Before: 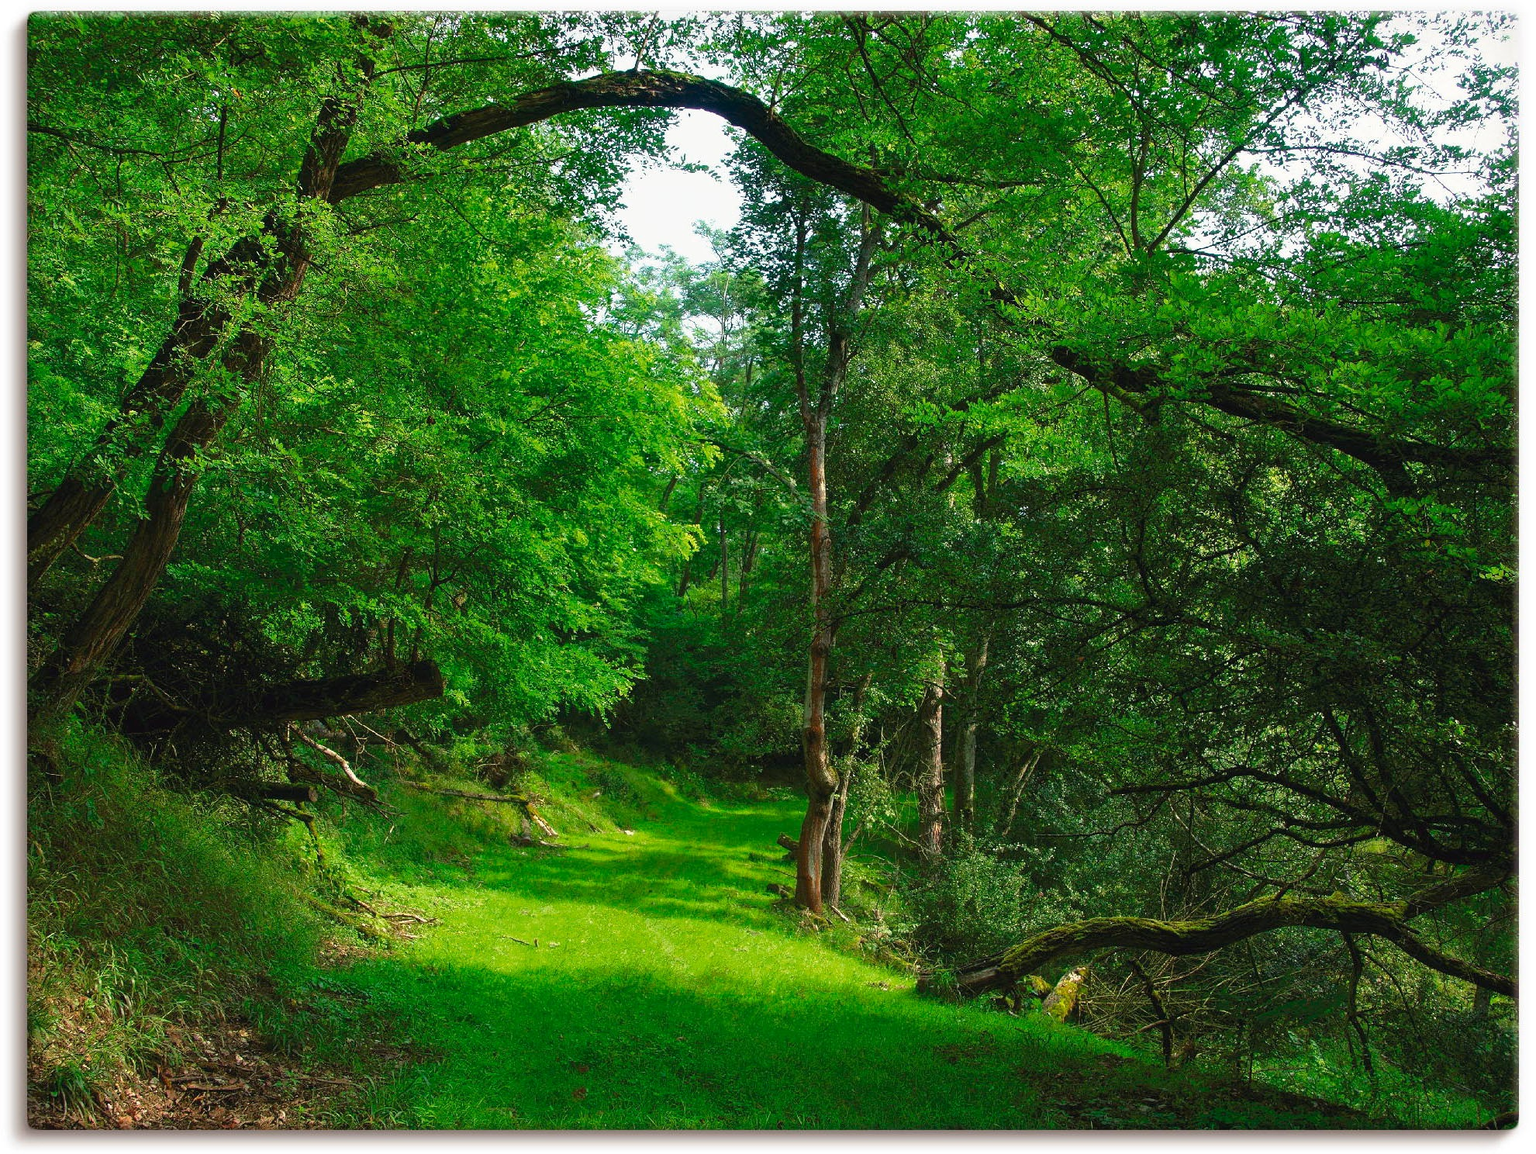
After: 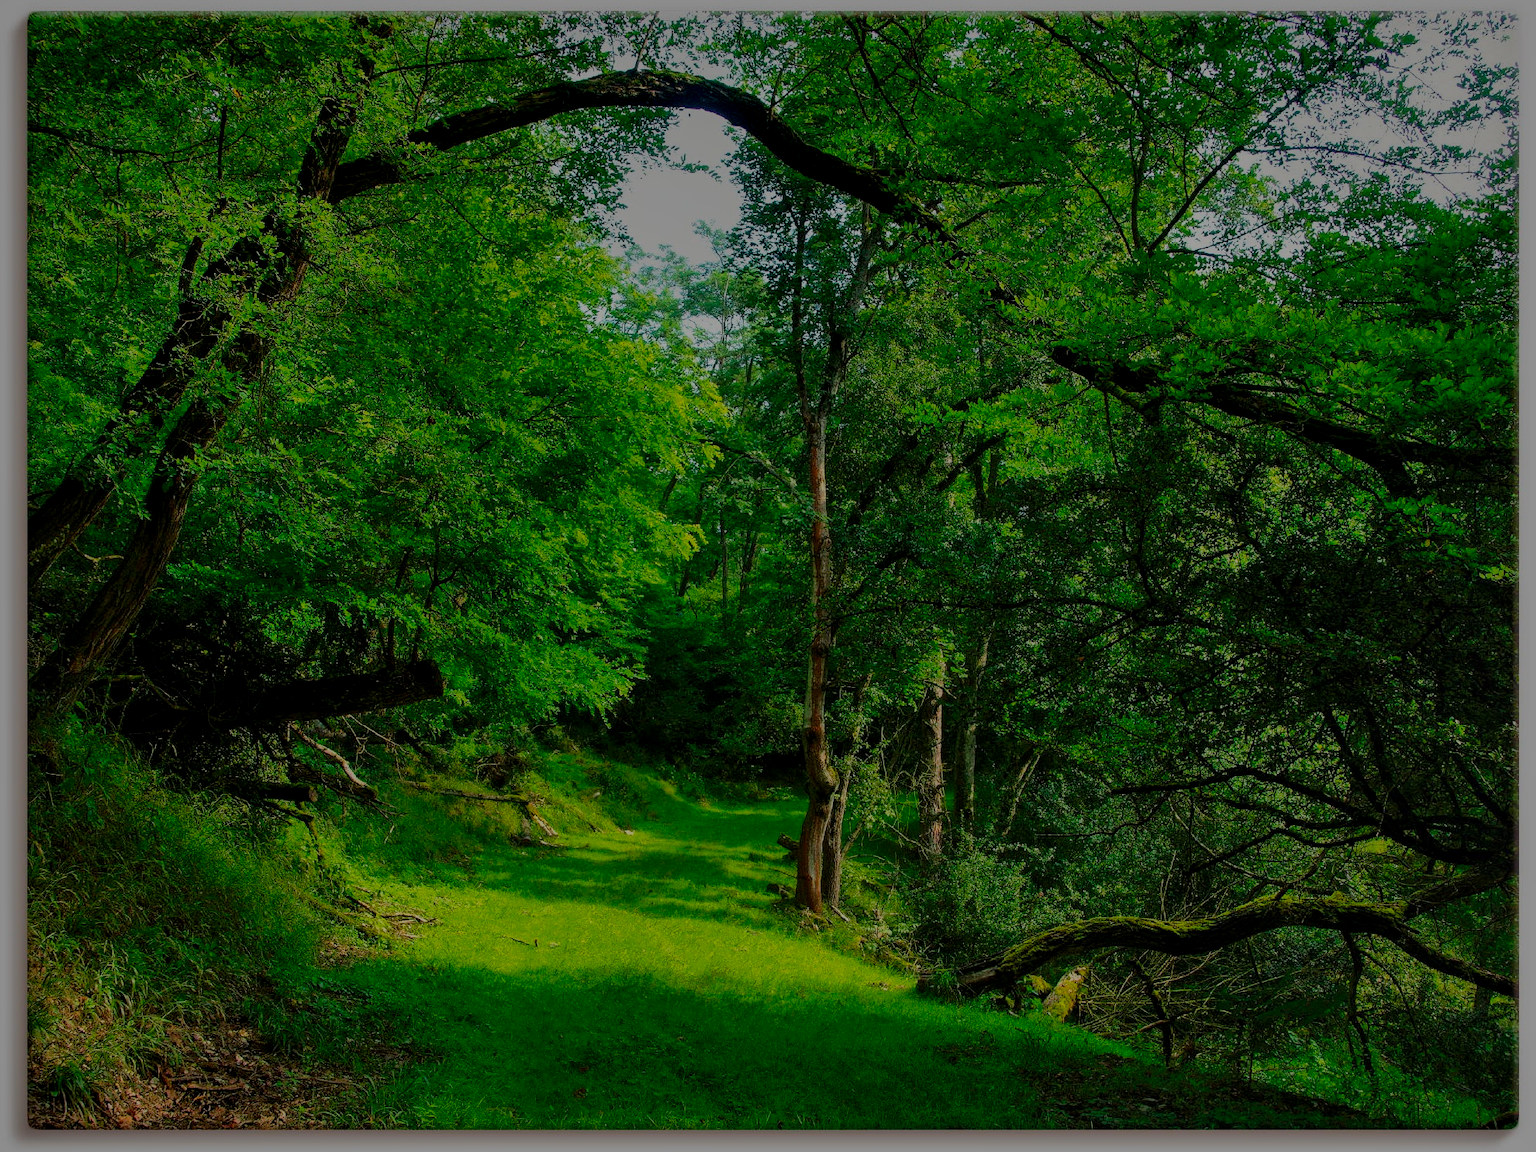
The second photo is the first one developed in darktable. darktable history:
tone equalizer: -8 EV -2 EV, -7 EV -2 EV, -6 EV -2 EV, -5 EV -2 EV, -4 EV -2 EV, -3 EV -2 EV, -2 EV -2 EV, -1 EV -1.63 EV, +0 EV -2 EV
local contrast: highlights 83%, shadows 81%
color balance rgb: perceptual saturation grading › global saturation 20%, global vibrance 20%
crop: bottom 0.071%
shadows and highlights: on, module defaults
